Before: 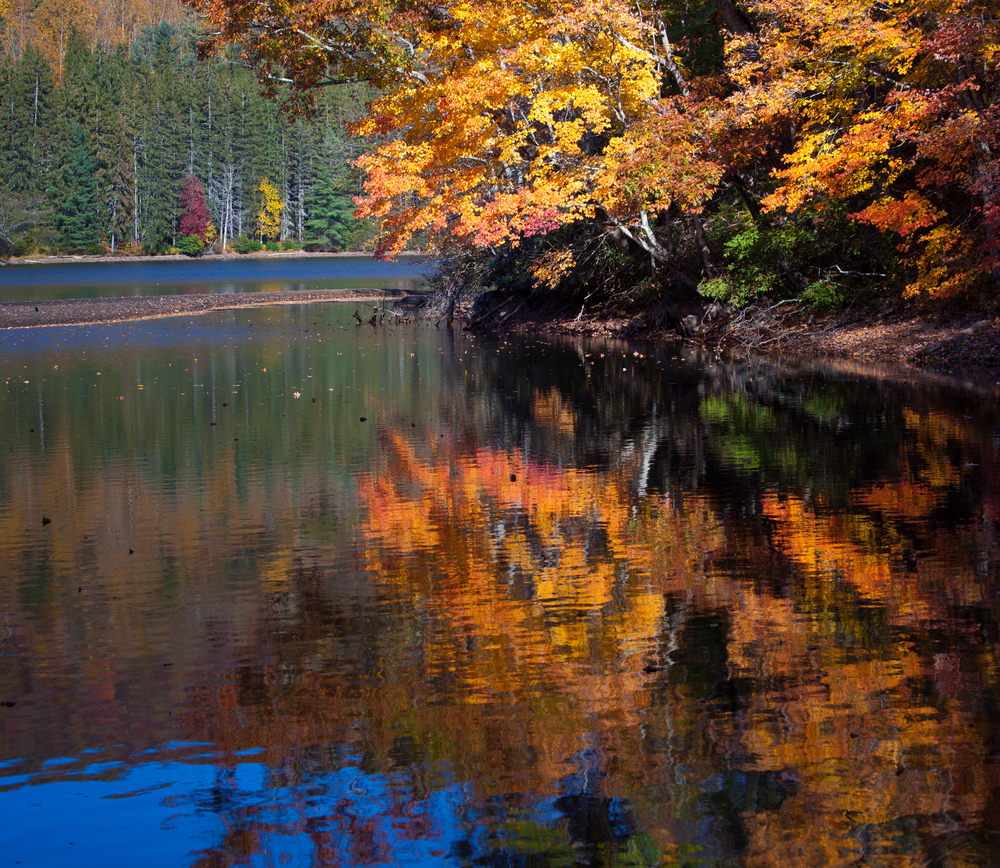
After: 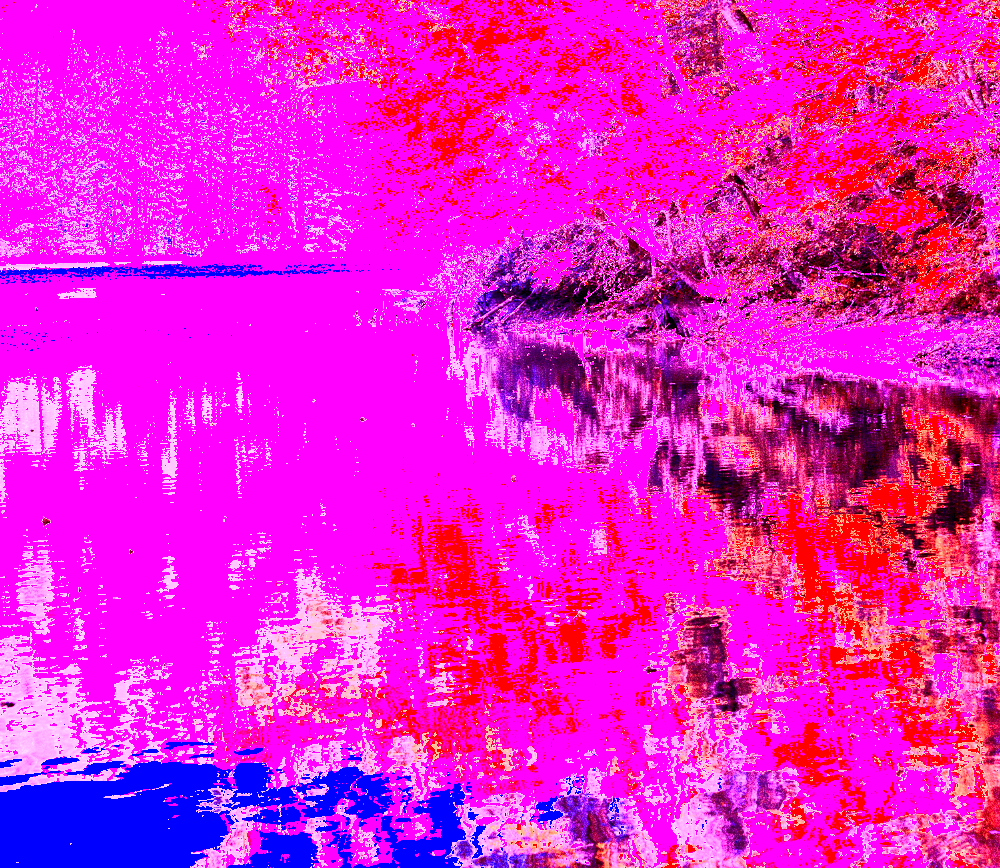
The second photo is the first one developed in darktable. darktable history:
grain: coarseness 10.62 ISO, strength 55.56%
white balance: red 8, blue 8
shadows and highlights: shadows -62.32, white point adjustment -5.22, highlights 61.59
